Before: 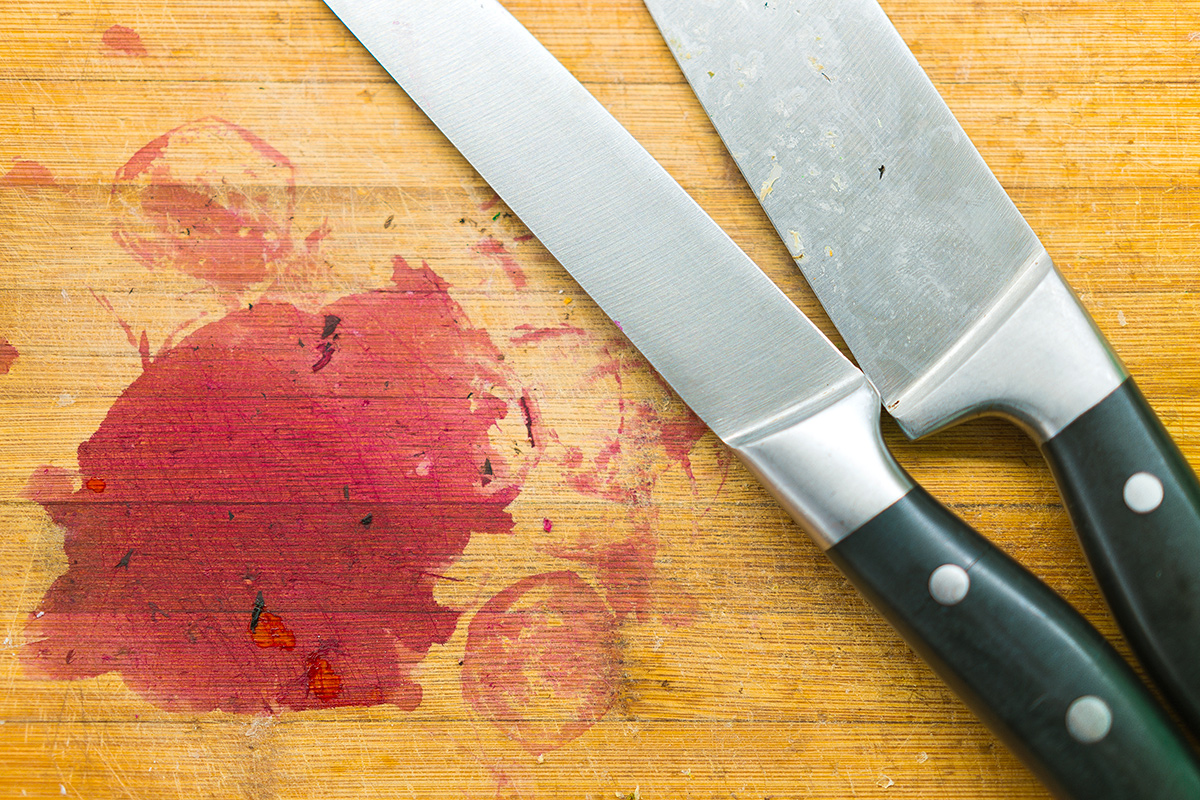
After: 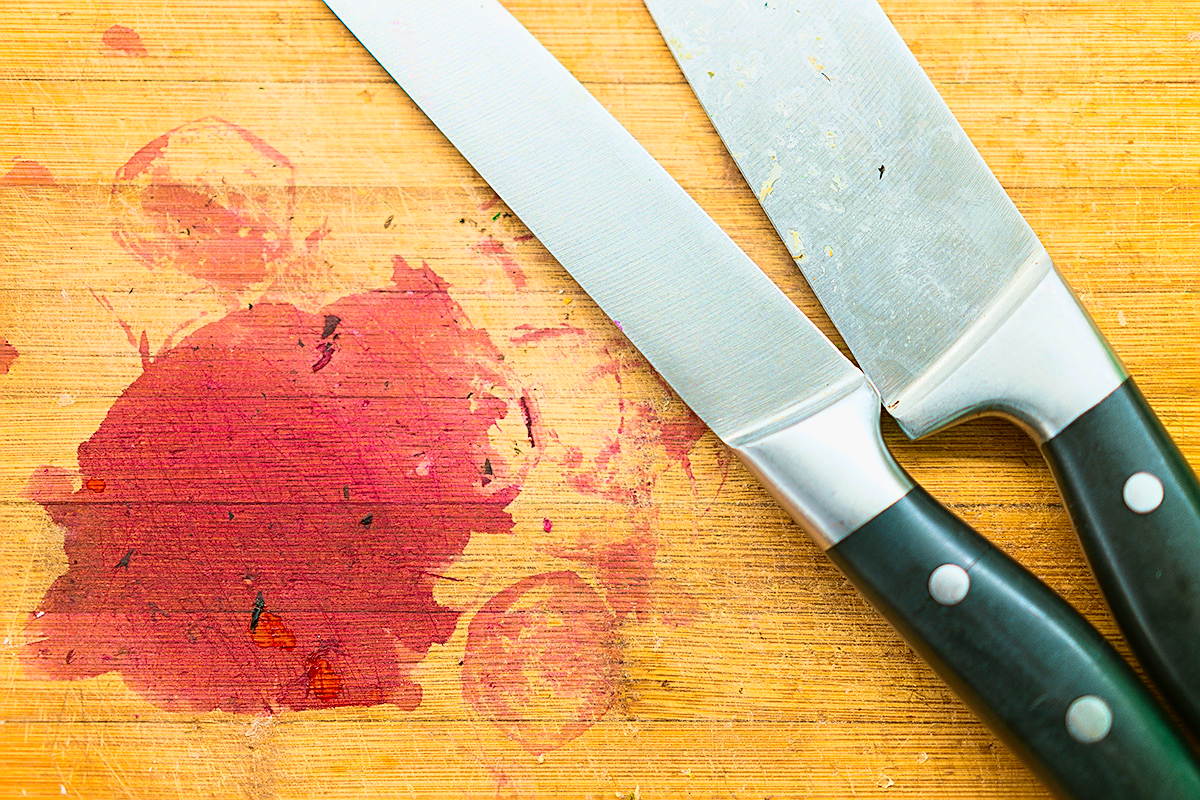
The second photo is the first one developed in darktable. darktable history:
sharpen: on, module defaults
tone equalizer: -8 EV 0.06 EV, mask exposure compensation -0.51 EV
tone curve: curves: ch0 [(0, 0) (0.091, 0.077) (0.389, 0.458) (0.745, 0.82) (0.844, 0.908) (0.909, 0.942) (1, 0.973)]; ch1 [(0, 0) (0.437, 0.404) (0.5, 0.5) (0.529, 0.556) (0.58, 0.603) (0.616, 0.649) (1, 1)]; ch2 [(0, 0) (0.442, 0.415) (0.5, 0.5) (0.535, 0.557) (0.585, 0.62) (1, 1)], color space Lab, independent channels, preserve colors none
